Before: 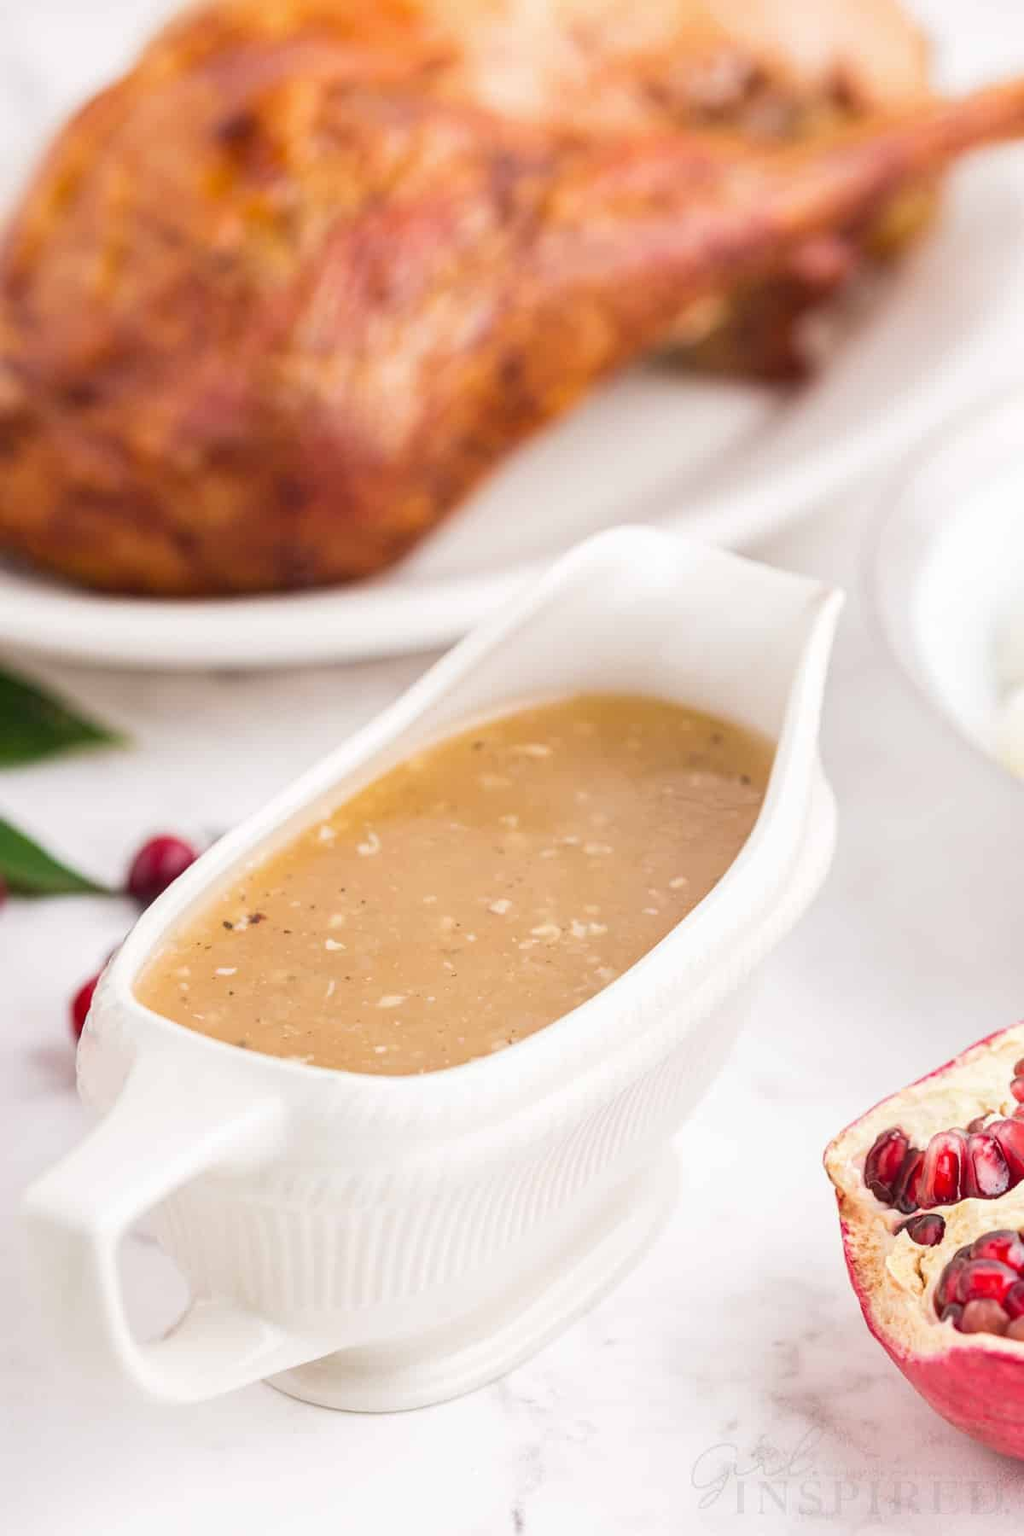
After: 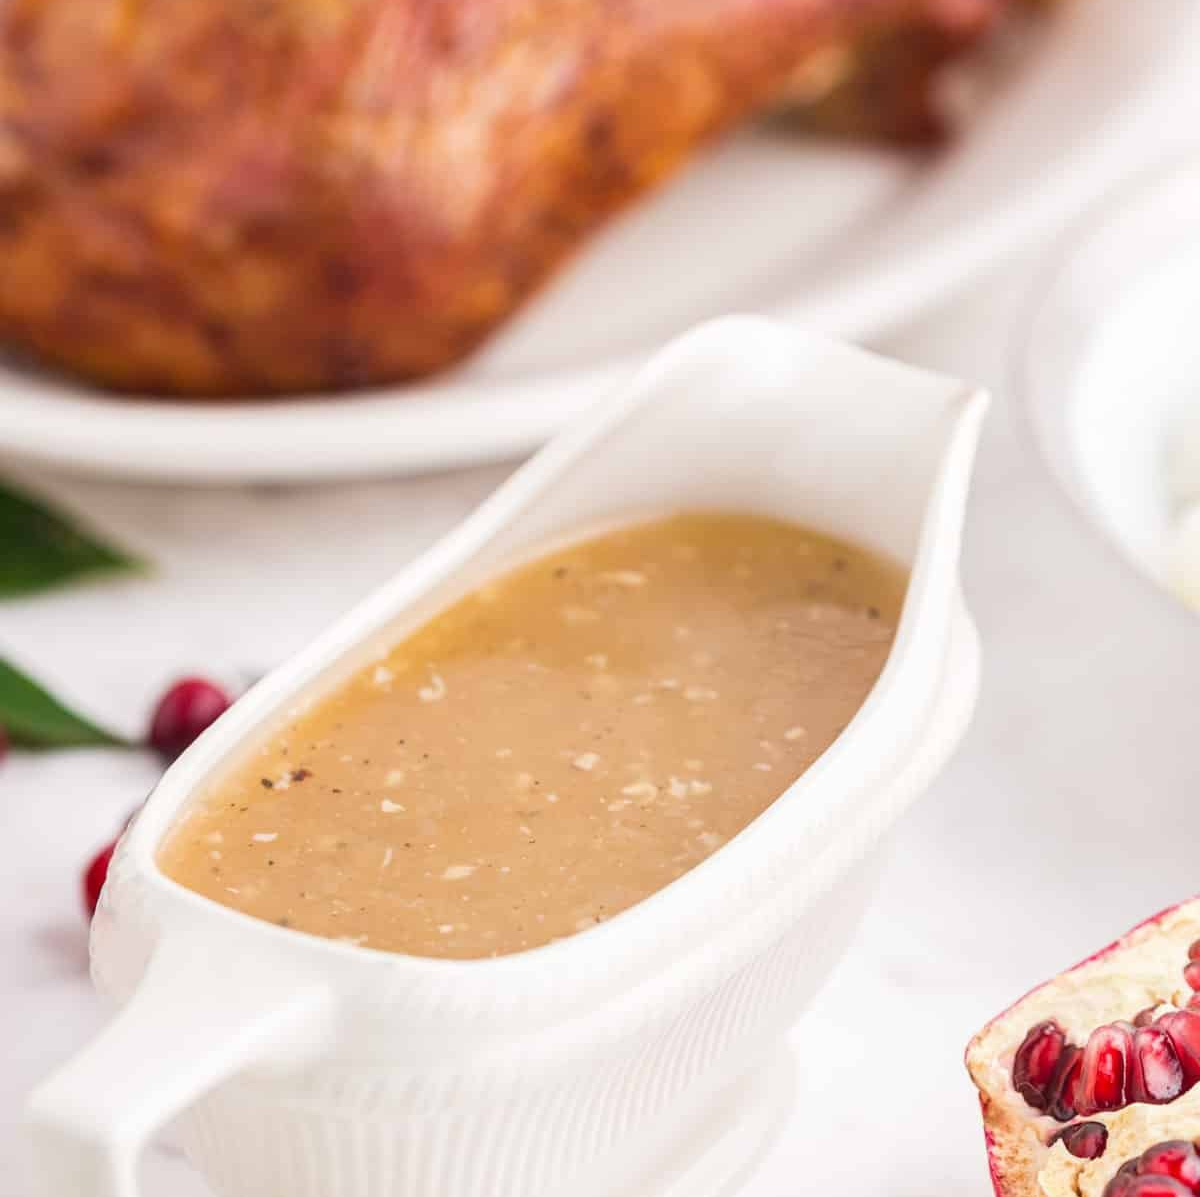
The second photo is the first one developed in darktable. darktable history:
crop: top 16.727%, bottom 16.727%
